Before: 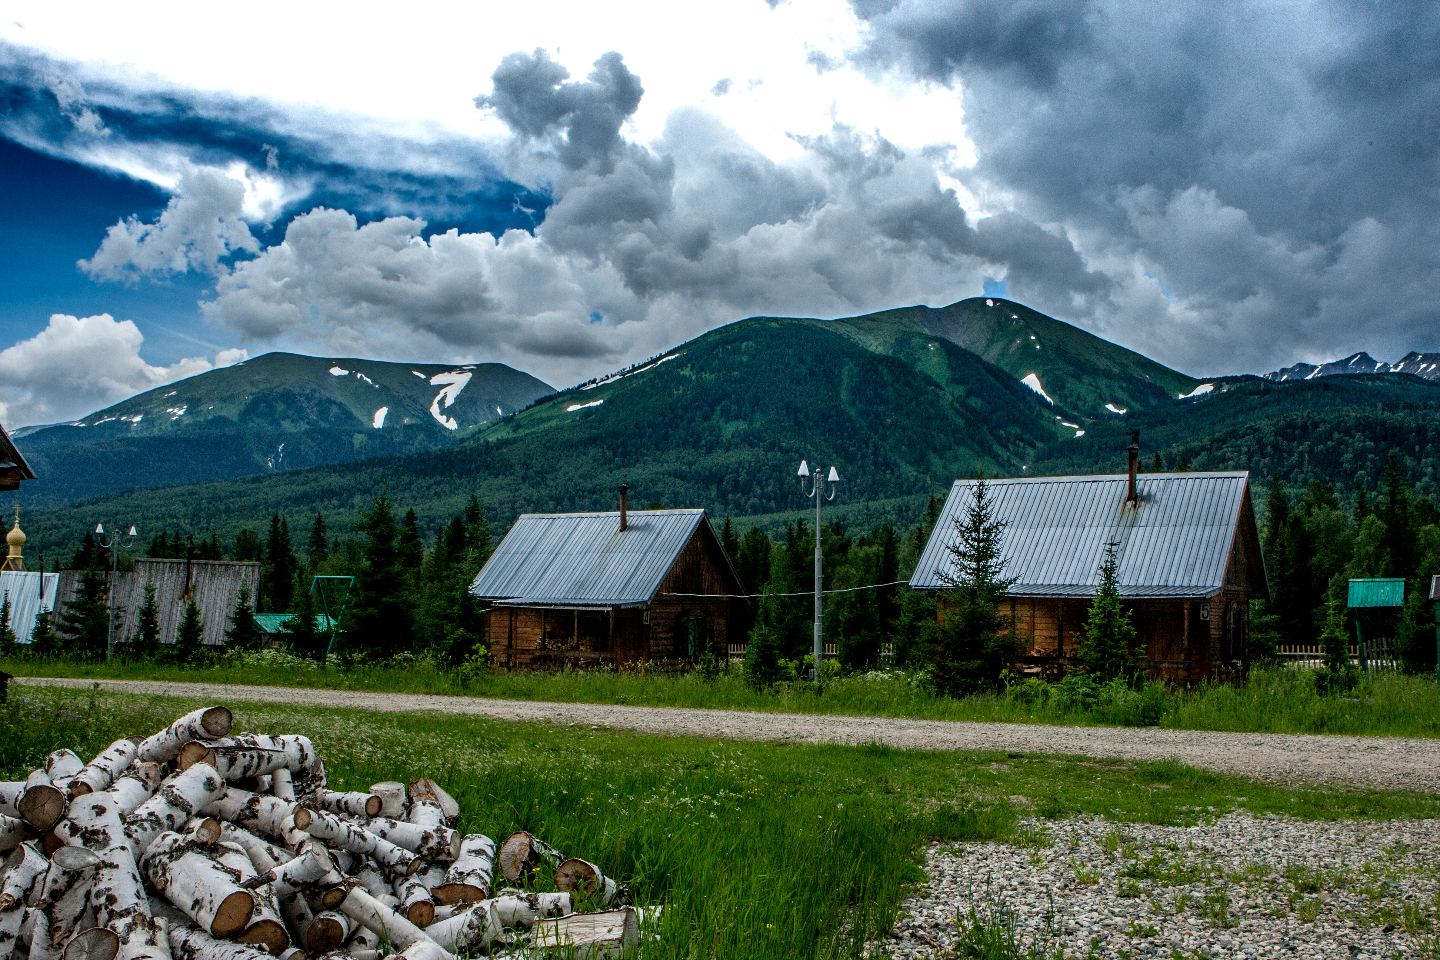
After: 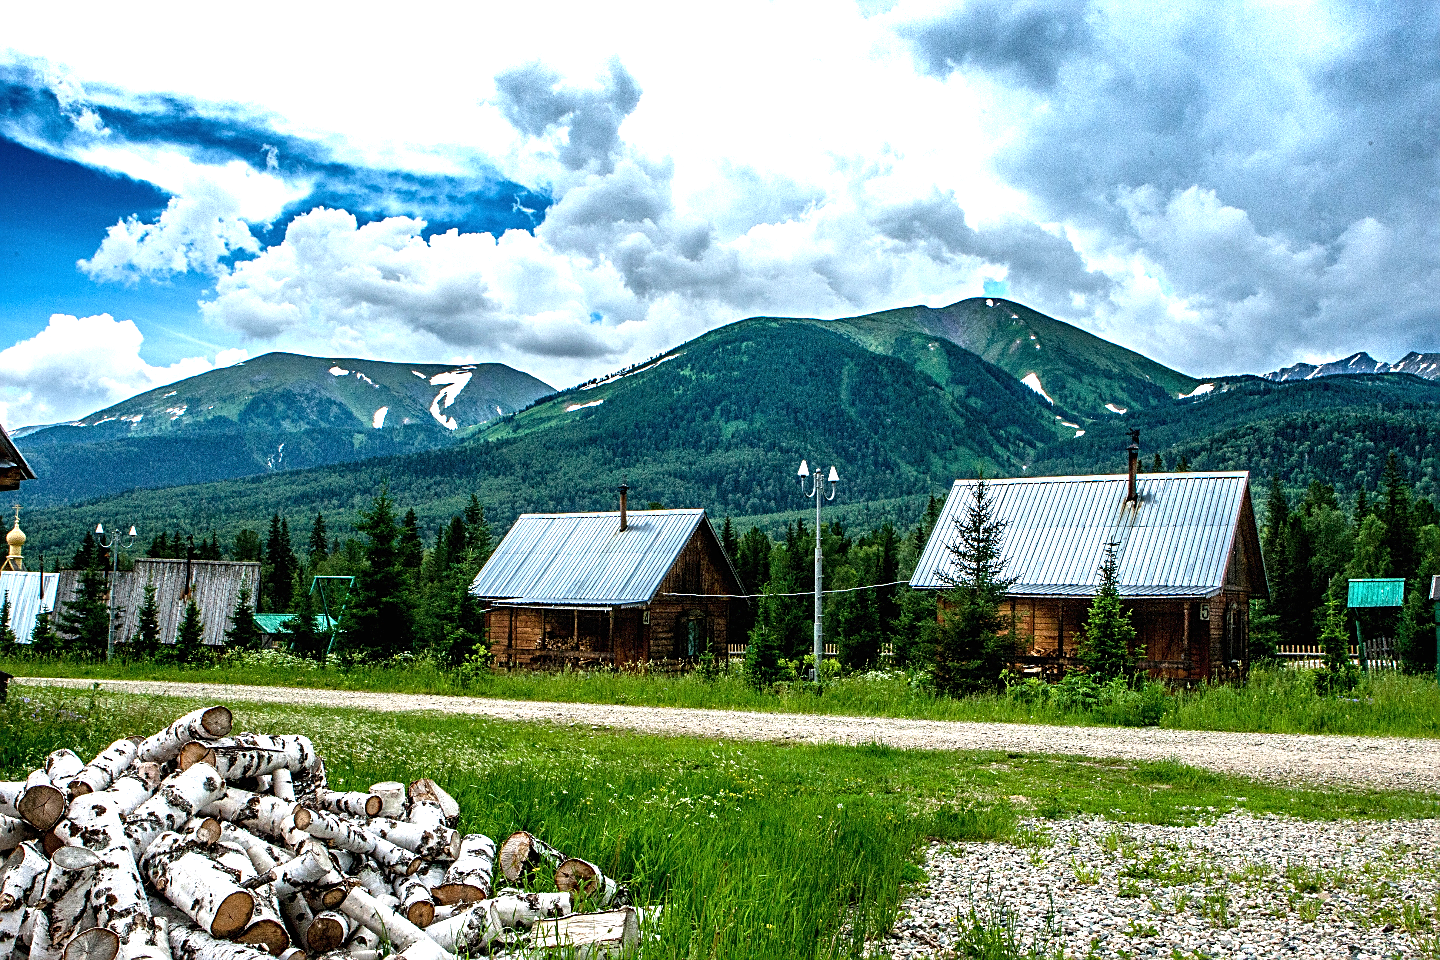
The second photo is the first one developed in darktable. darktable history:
sharpen: on, module defaults
exposure: black level correction 0, exposure 1.363 EV, compensate highlight preservation false
